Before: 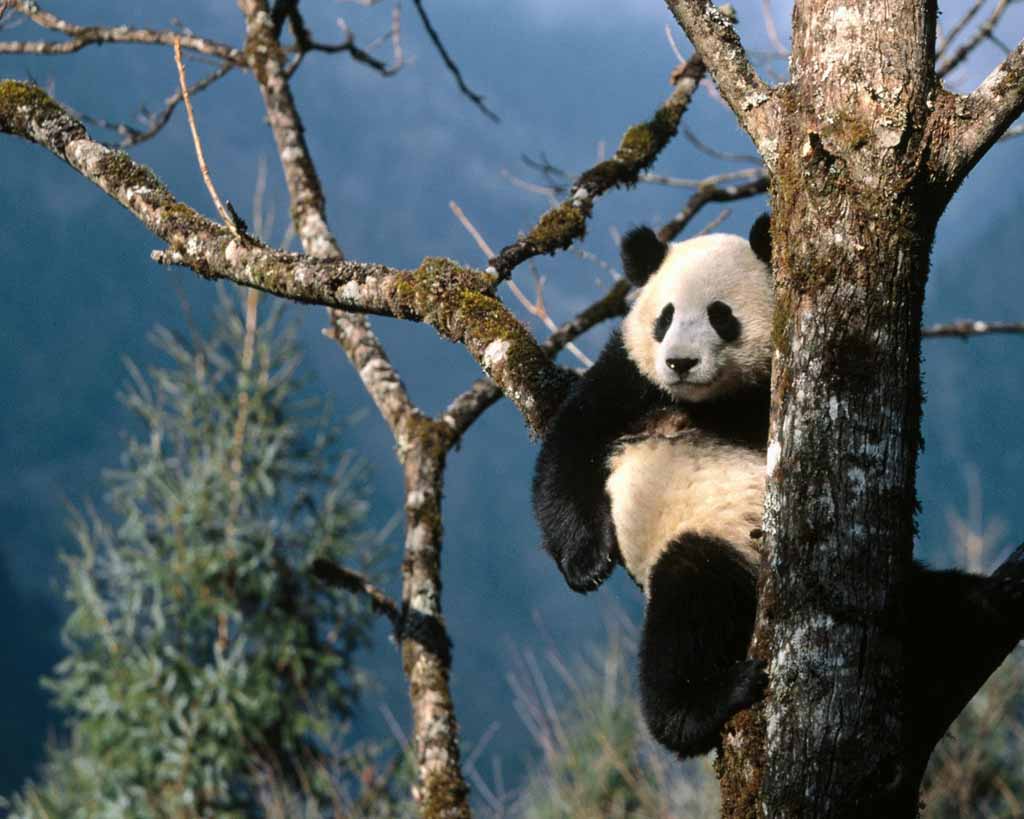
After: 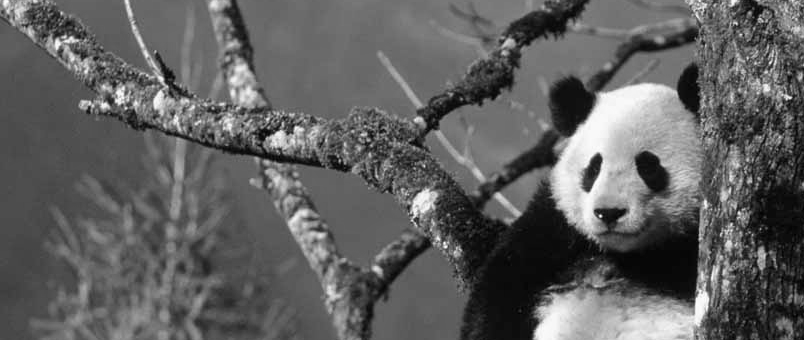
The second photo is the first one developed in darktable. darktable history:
monochrome: a -11.7, b 1.62, size 0.5, highlights 0.38
crop: left 7.036%, top 18.398%, right 14.379%, bottom 40.043%
white balance: red 0.986, blue 1.01
tone equalizer: on, module defaults
